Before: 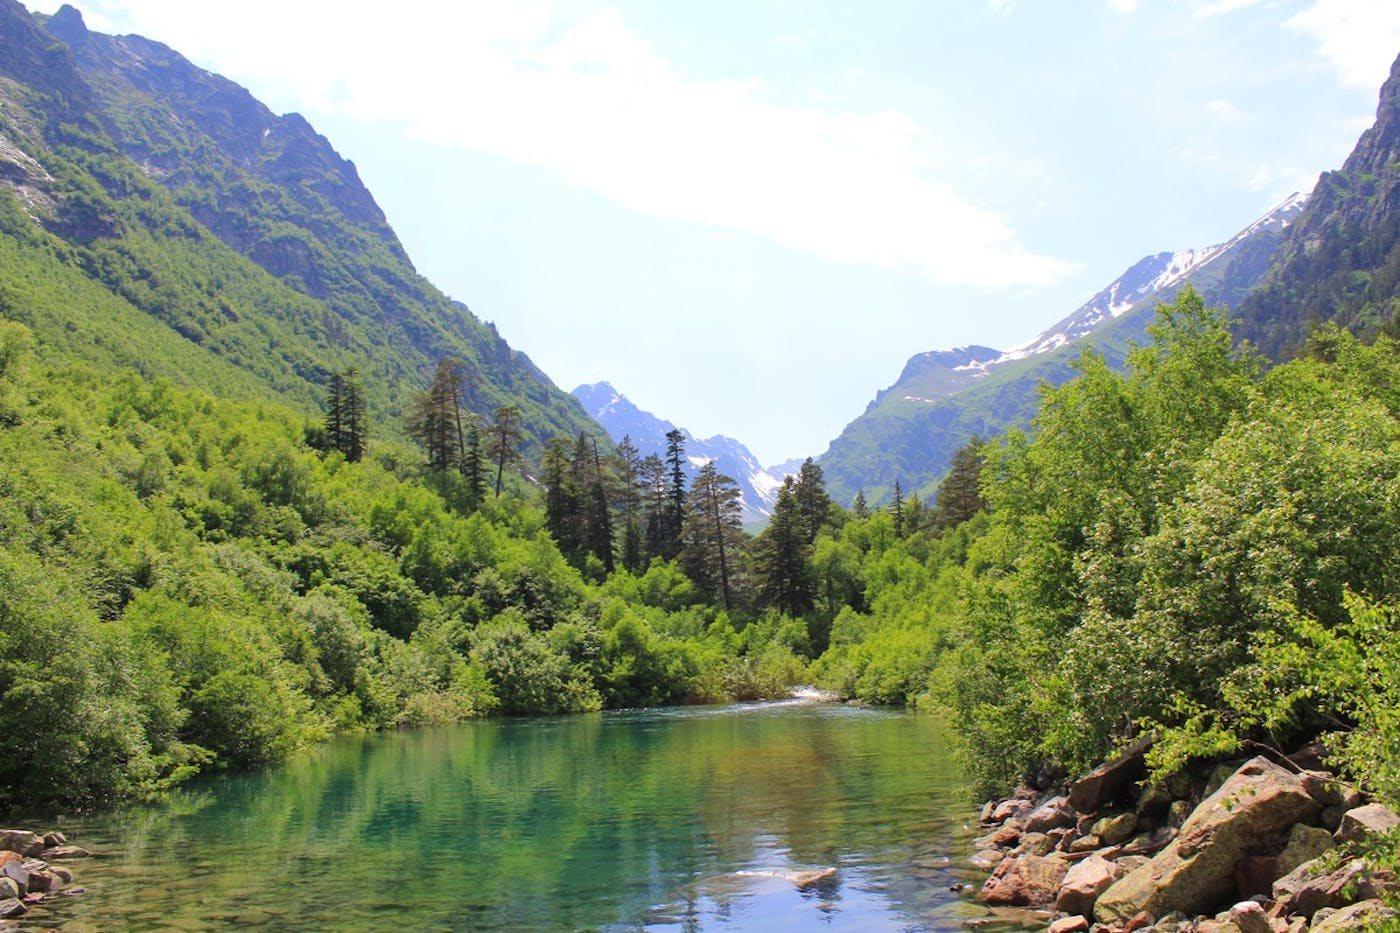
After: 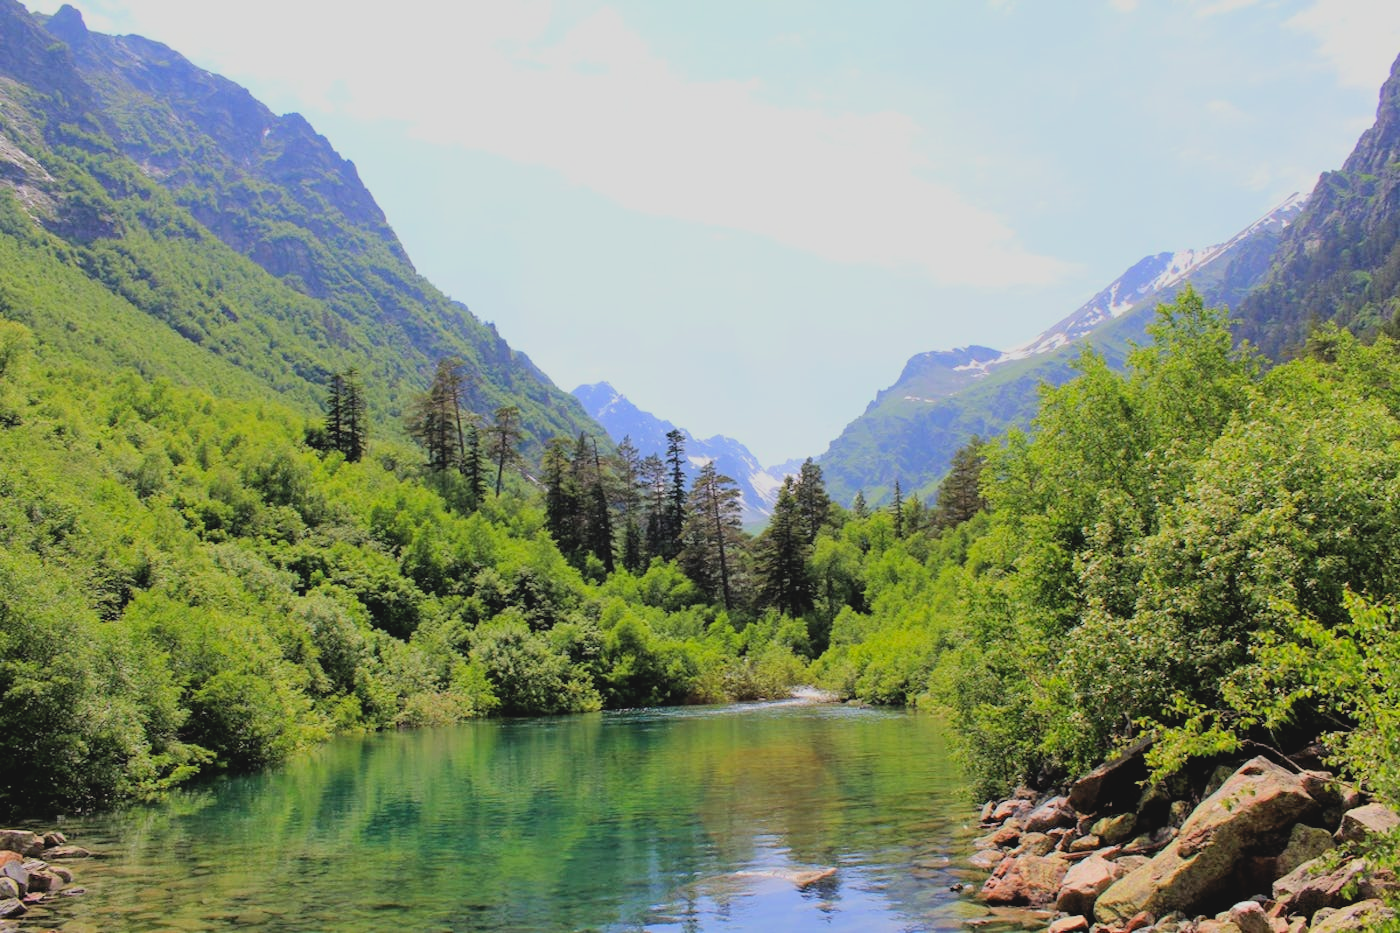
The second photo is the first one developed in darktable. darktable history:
filmic rgb: black relative exposure -7.7 EV, white relative exposure 4.43 EV, threshold 3 EV, target black luminance 0%, hardness 3.76, latitude 50.79%, contrast 1.068, highlights saturation mix 8.92%, shadows ↔ highlights balance -0.253%, color science v6 (2022), enable highlight reconstruction true
contrast brightness saturation: contrast -0.097, brightness 0.045, saturation 0.076
